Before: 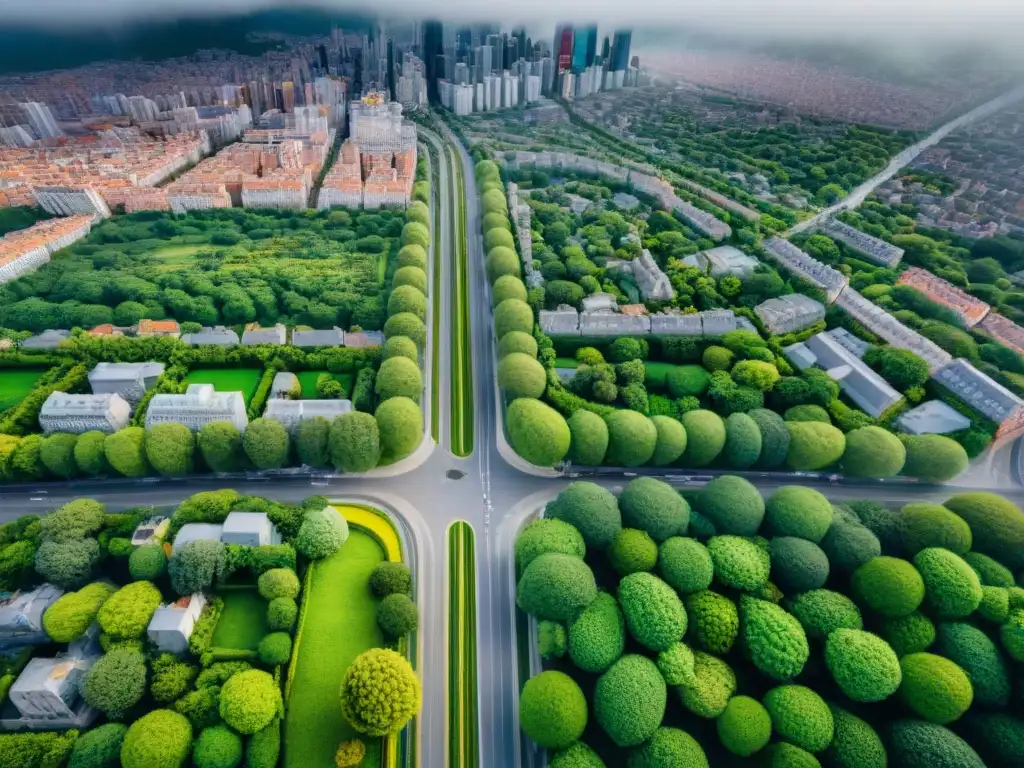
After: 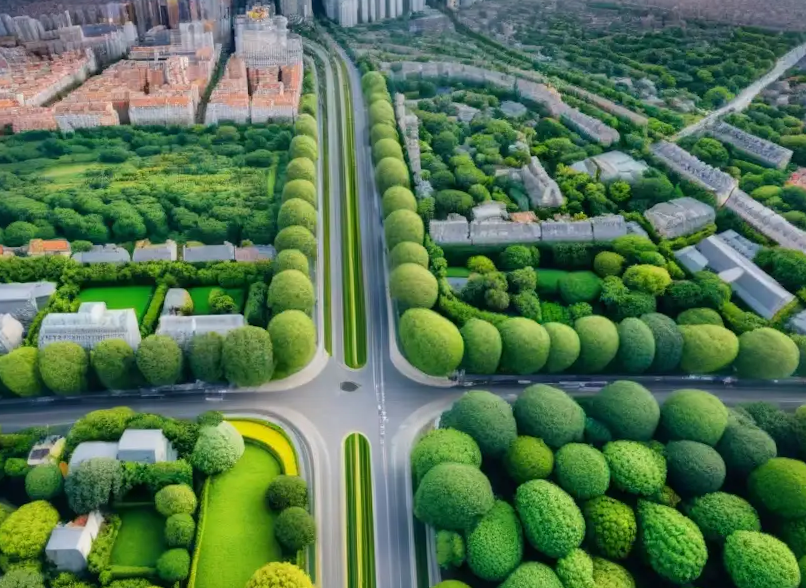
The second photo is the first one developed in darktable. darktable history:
crop and rotate: left 10.071%, top 10.071%, right 10.02%, bottom 10.02%
exposure: compensate highlight preservation false
rotate and perspective: rotation -1.42°, crop left 0.016, crop right 0.984, crop top 0.035, crop bottom 0.965
